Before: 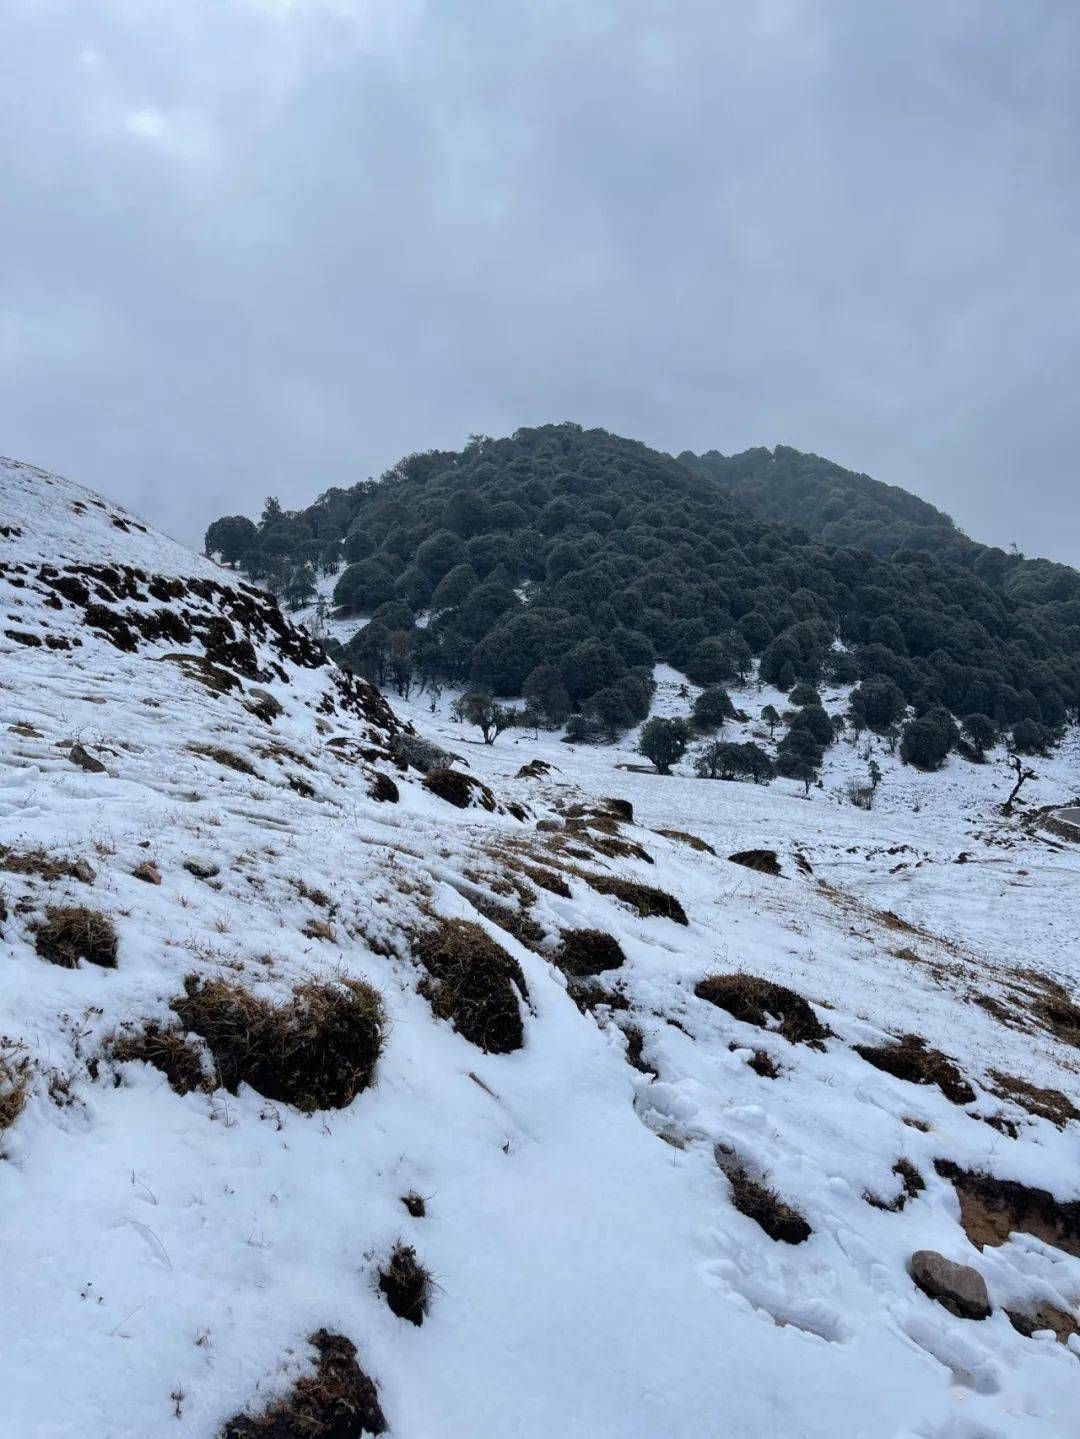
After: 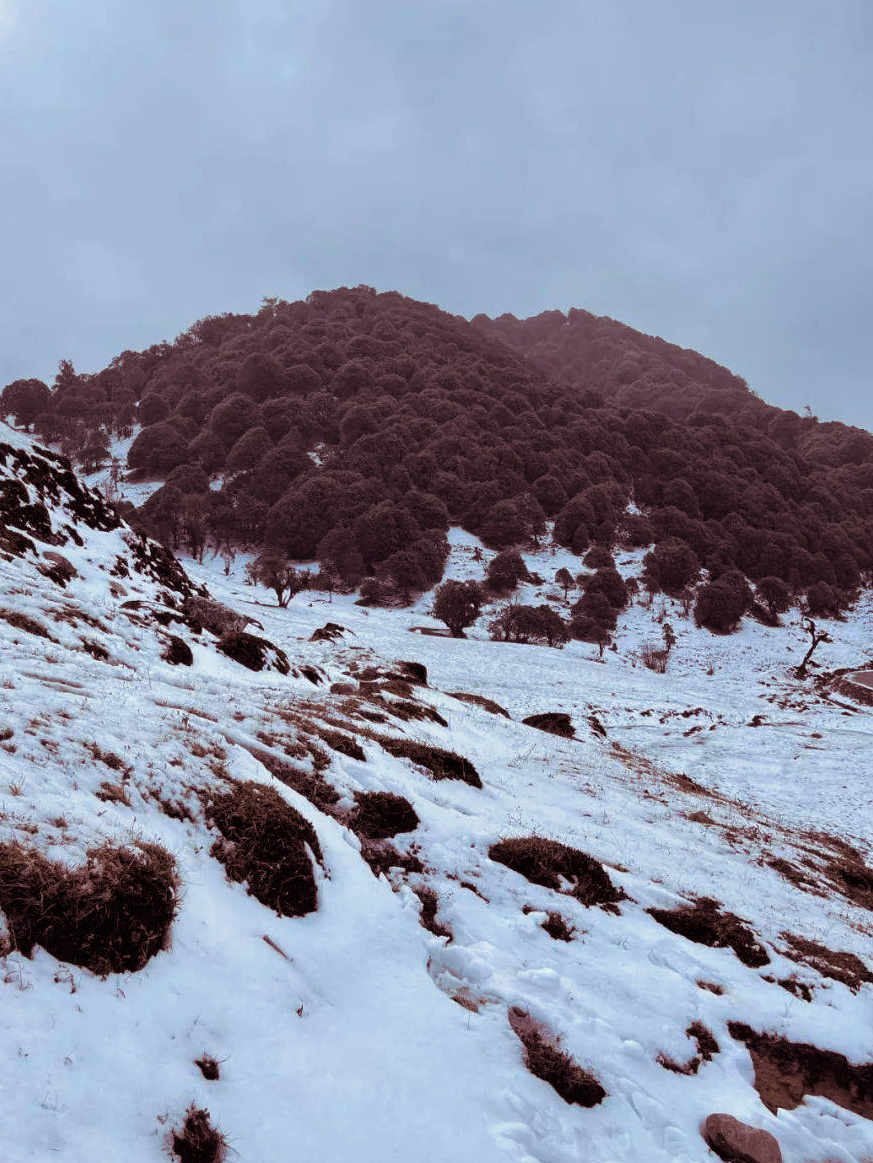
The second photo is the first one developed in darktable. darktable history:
tone equalizer: on, module defaults
split-toning: on, module defaults
grain: coarseness 0.81 ISO, strength 1.34%, mid-tones bias 0%
color zones: curves: ch2 [(0, 0.5) (0.143, 0.517) (0.286, 0.571) (0.429, 0.522) (0.571, 0.5) (0.714, 0.5) (0.857, 0.5) (1, 0.5)]
crop: left 19.159%, top 9.58%, bottom 9.58%
